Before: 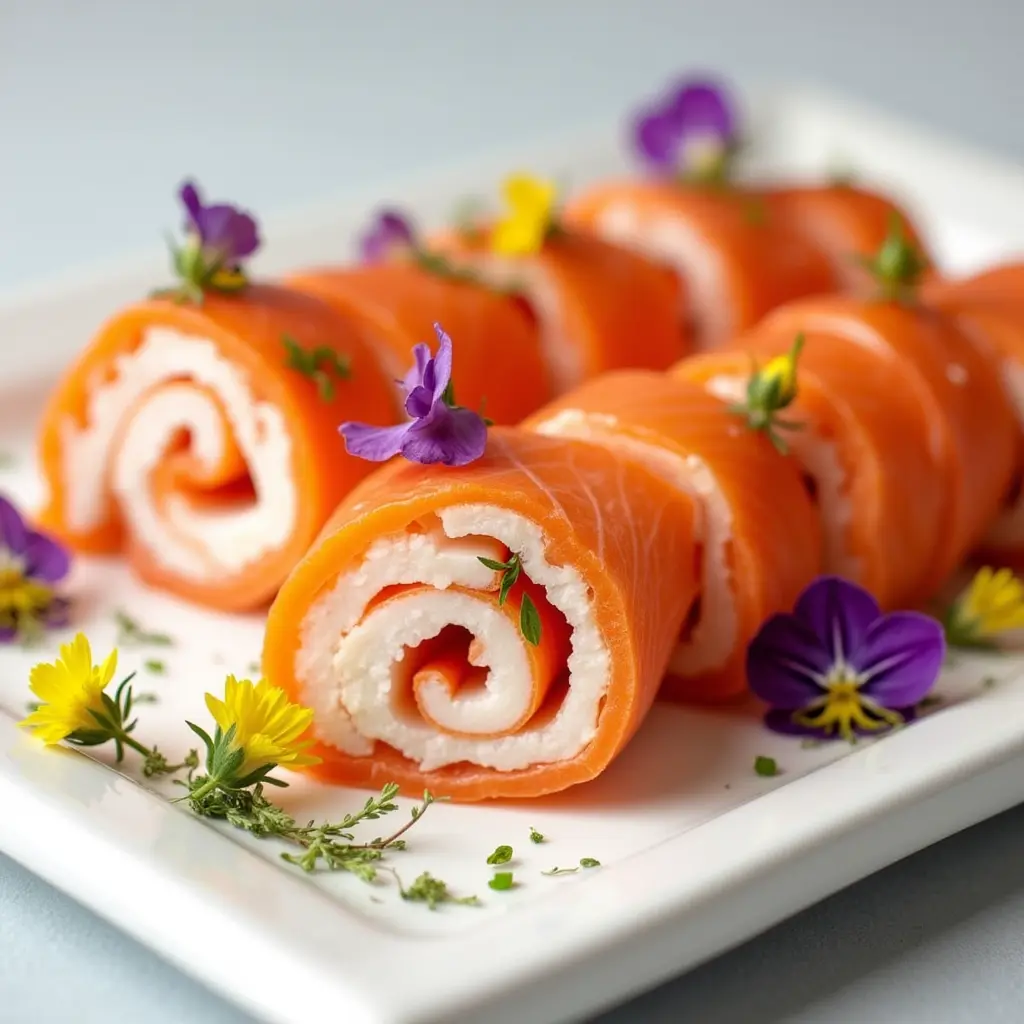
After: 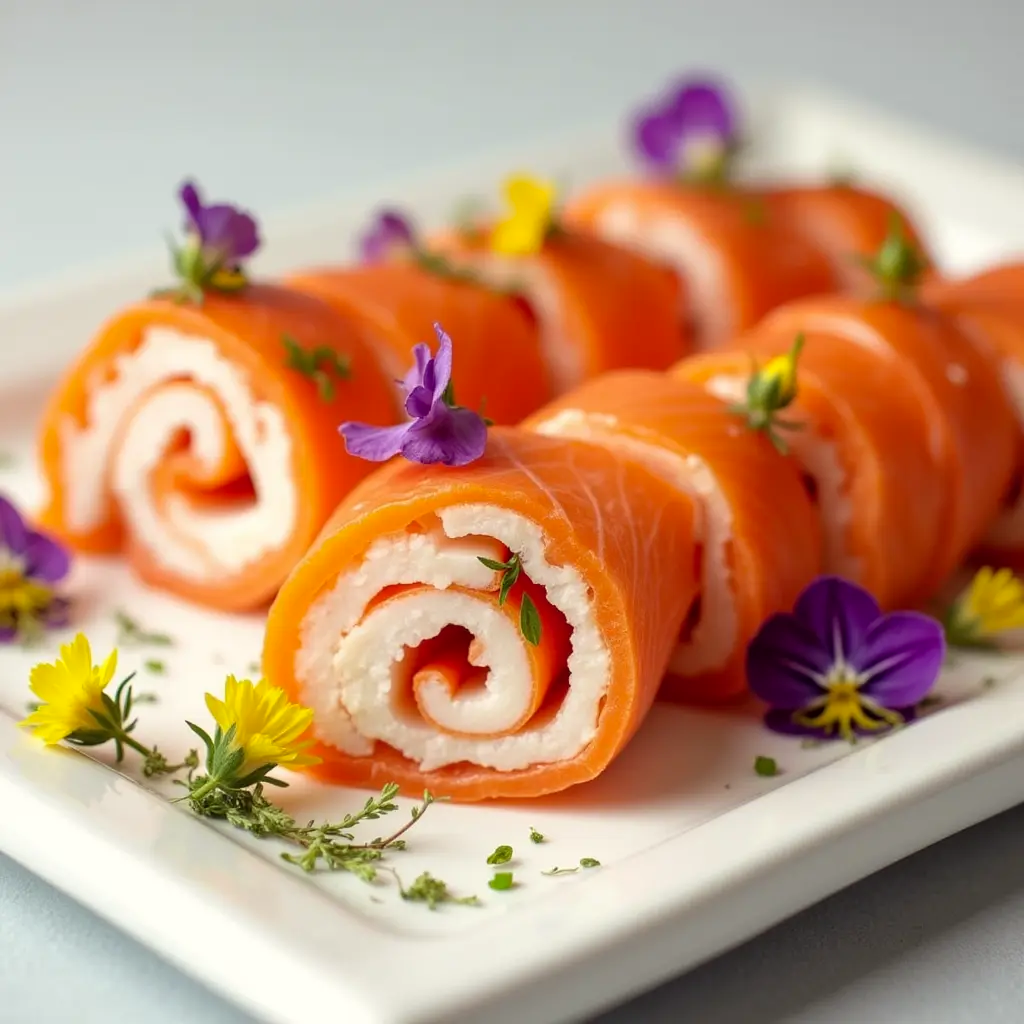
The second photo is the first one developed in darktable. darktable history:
color correction: highlights a* -0.922, highlights b* 4.63, shadows a* 3.62
